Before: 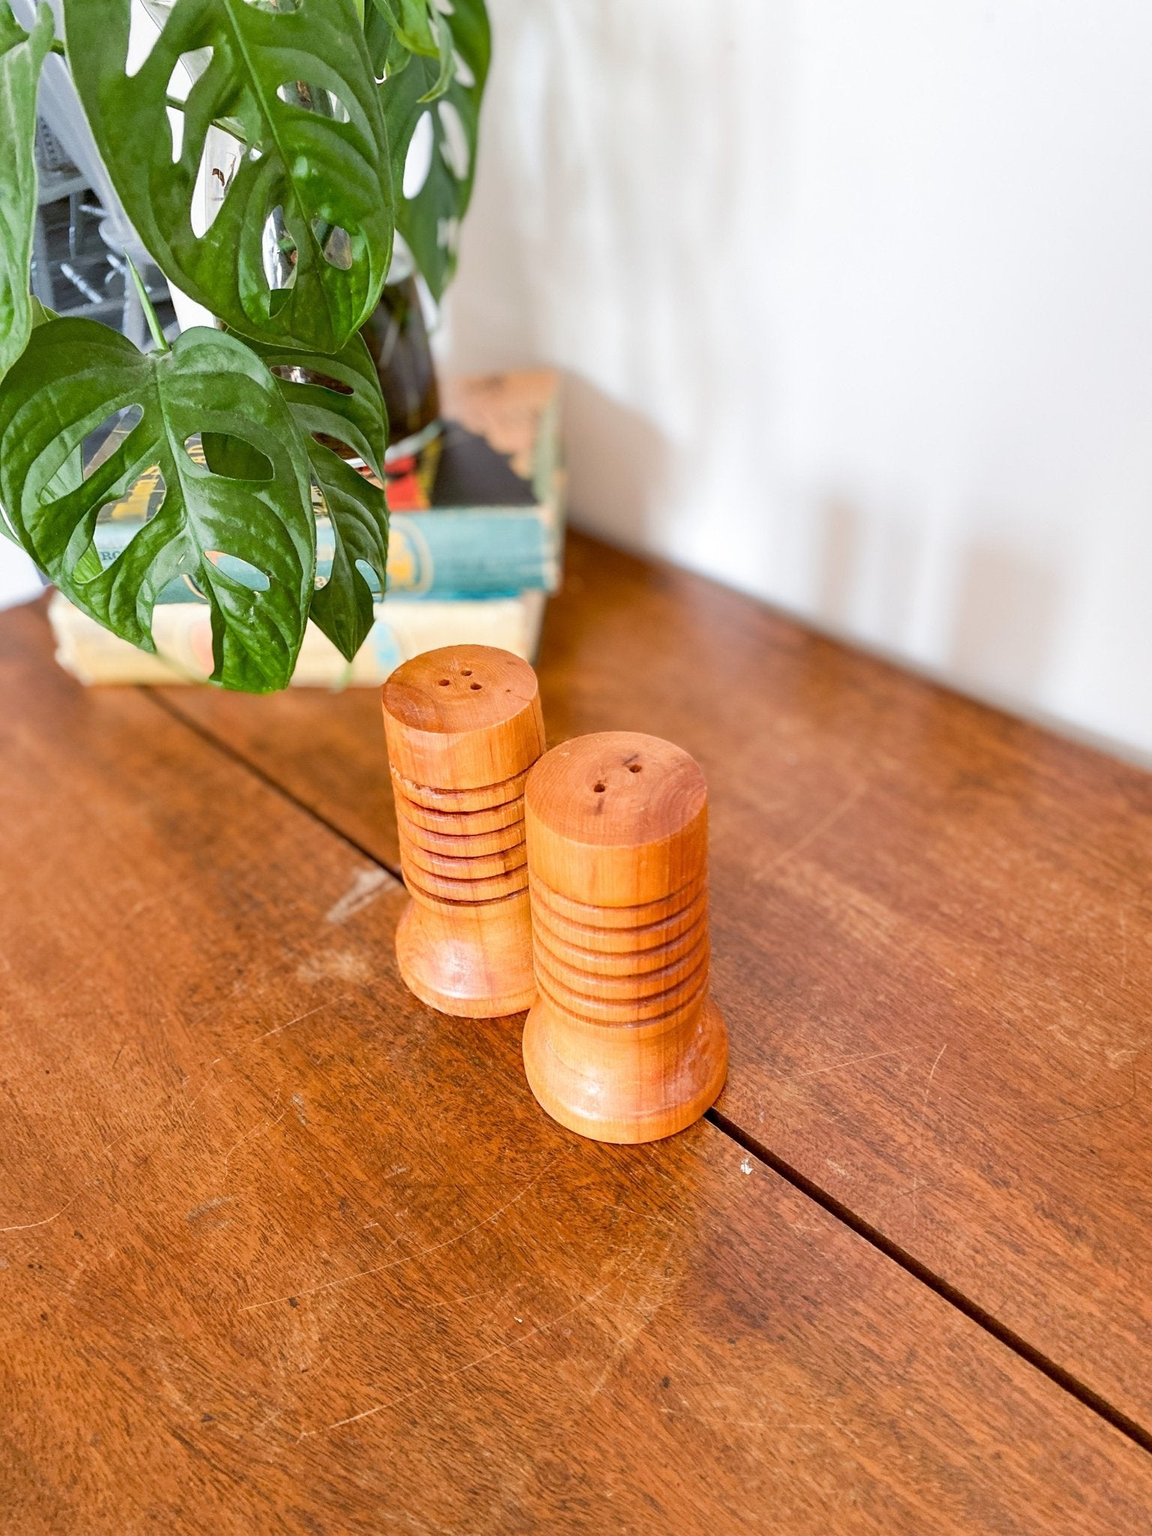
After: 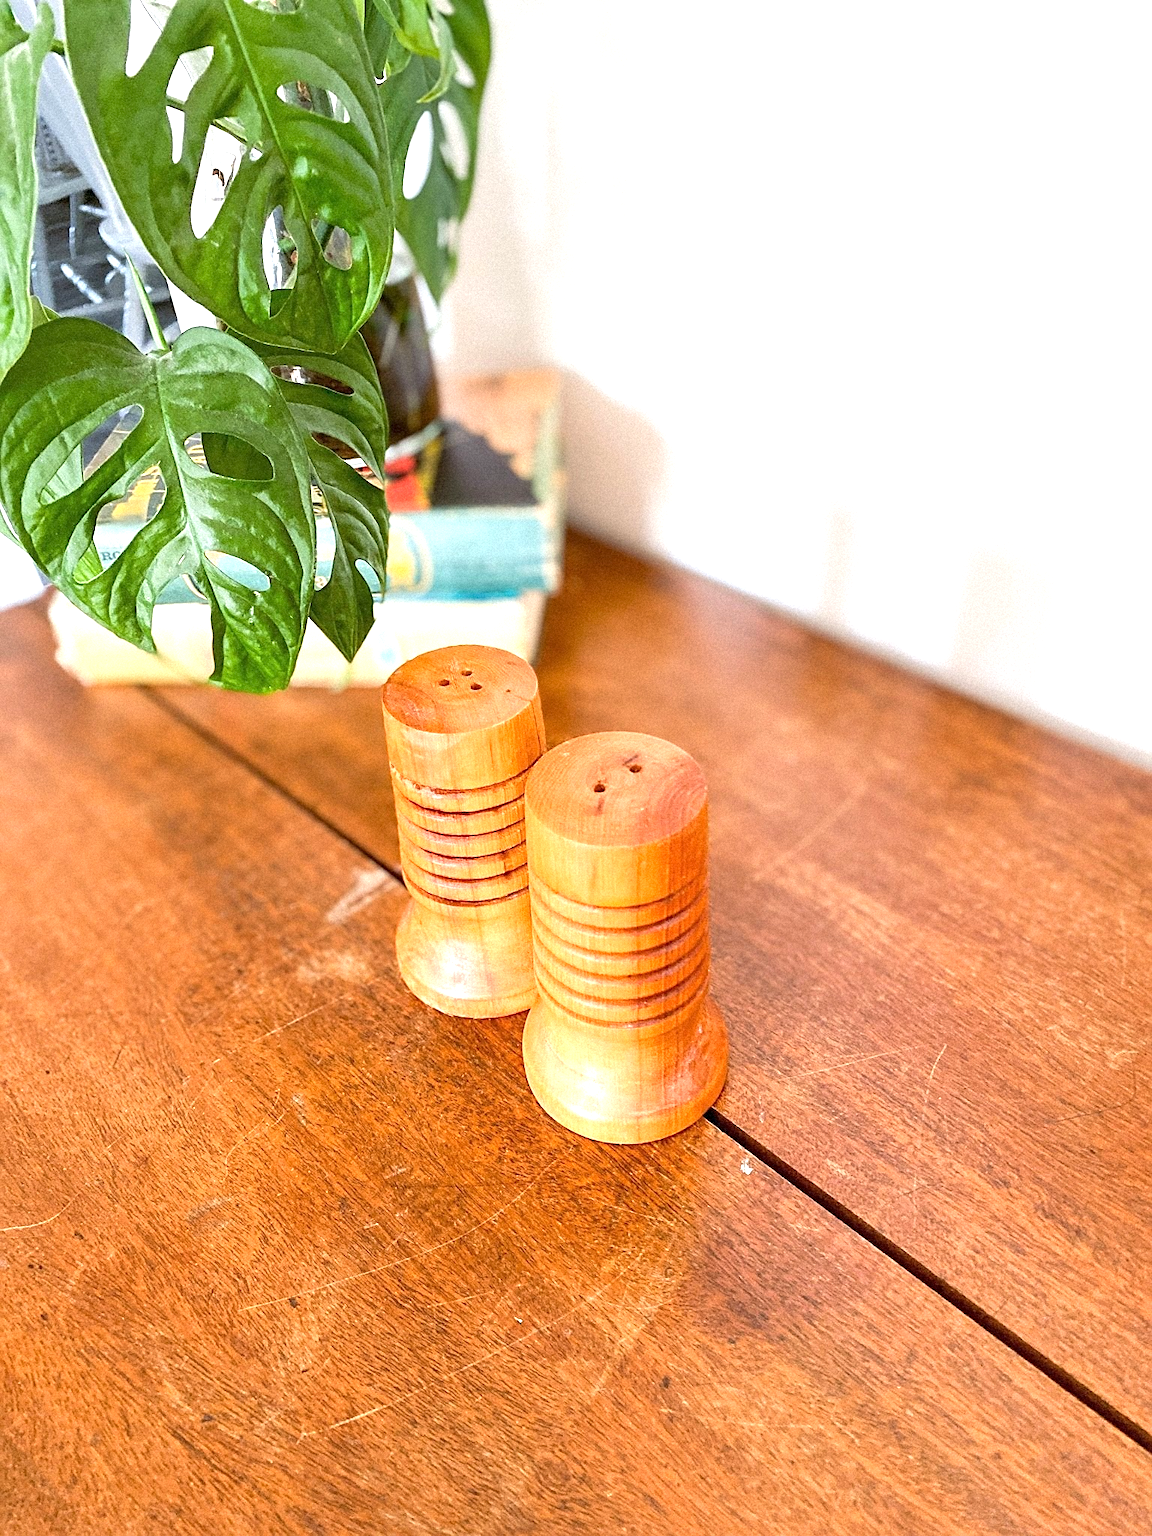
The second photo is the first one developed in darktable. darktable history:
grain: mid-tones bias 0%
exposure: black level correction 0, exposure 0.7 EV, compensate exposure bias true, compensate highlight preservation false
sharpen: on, module defaults
